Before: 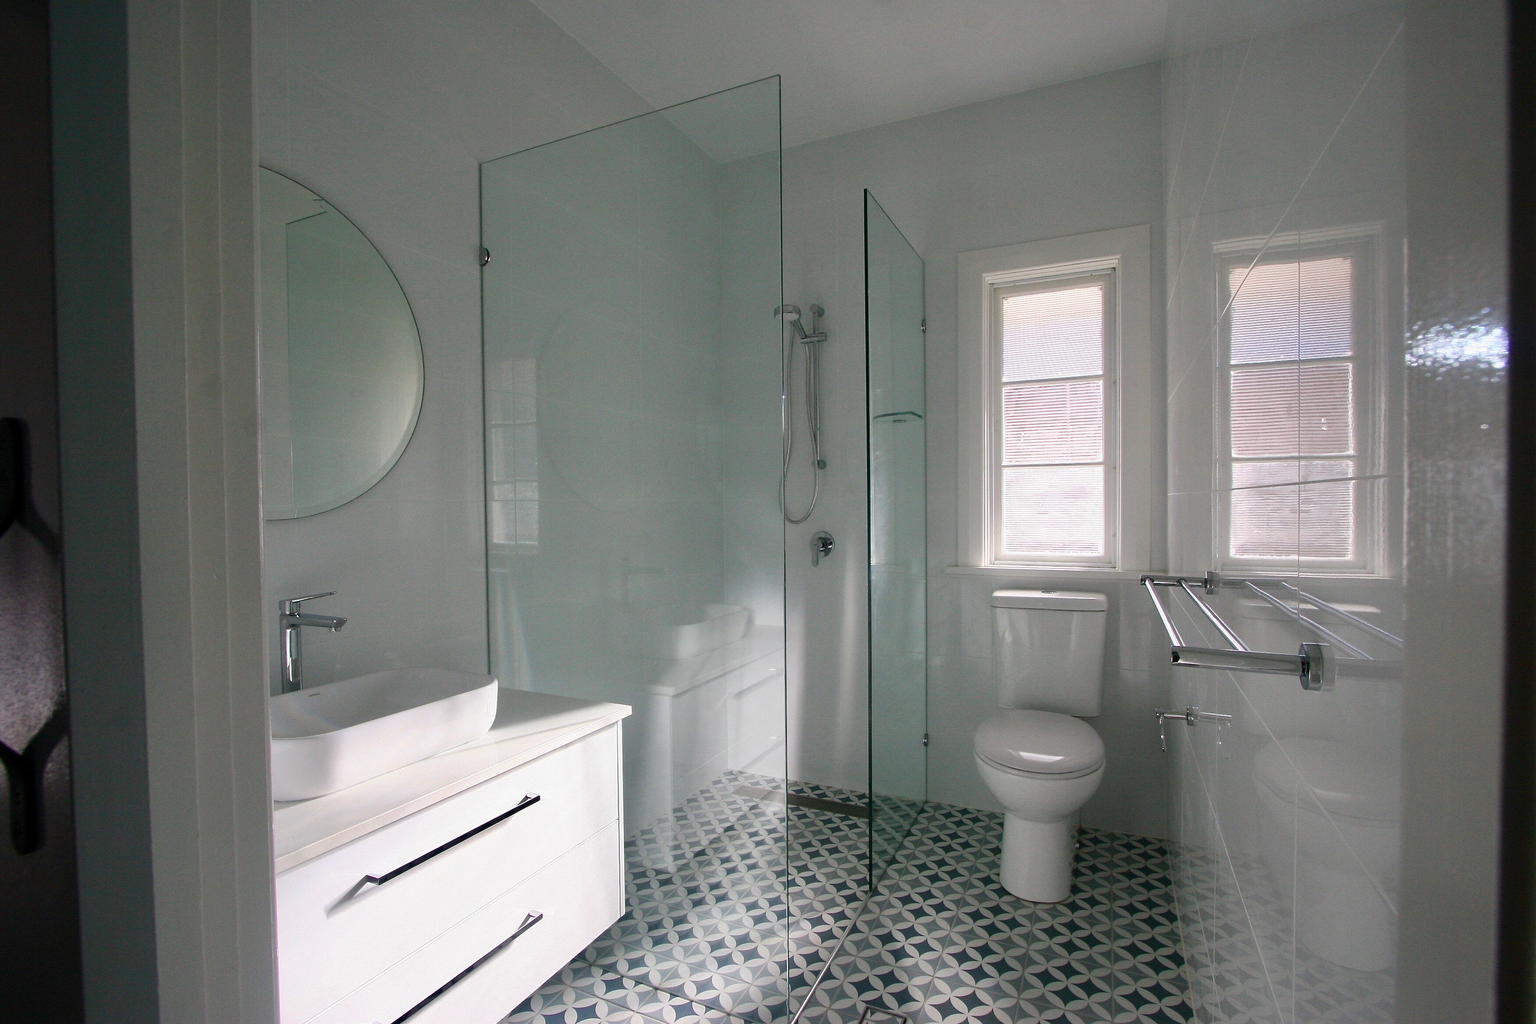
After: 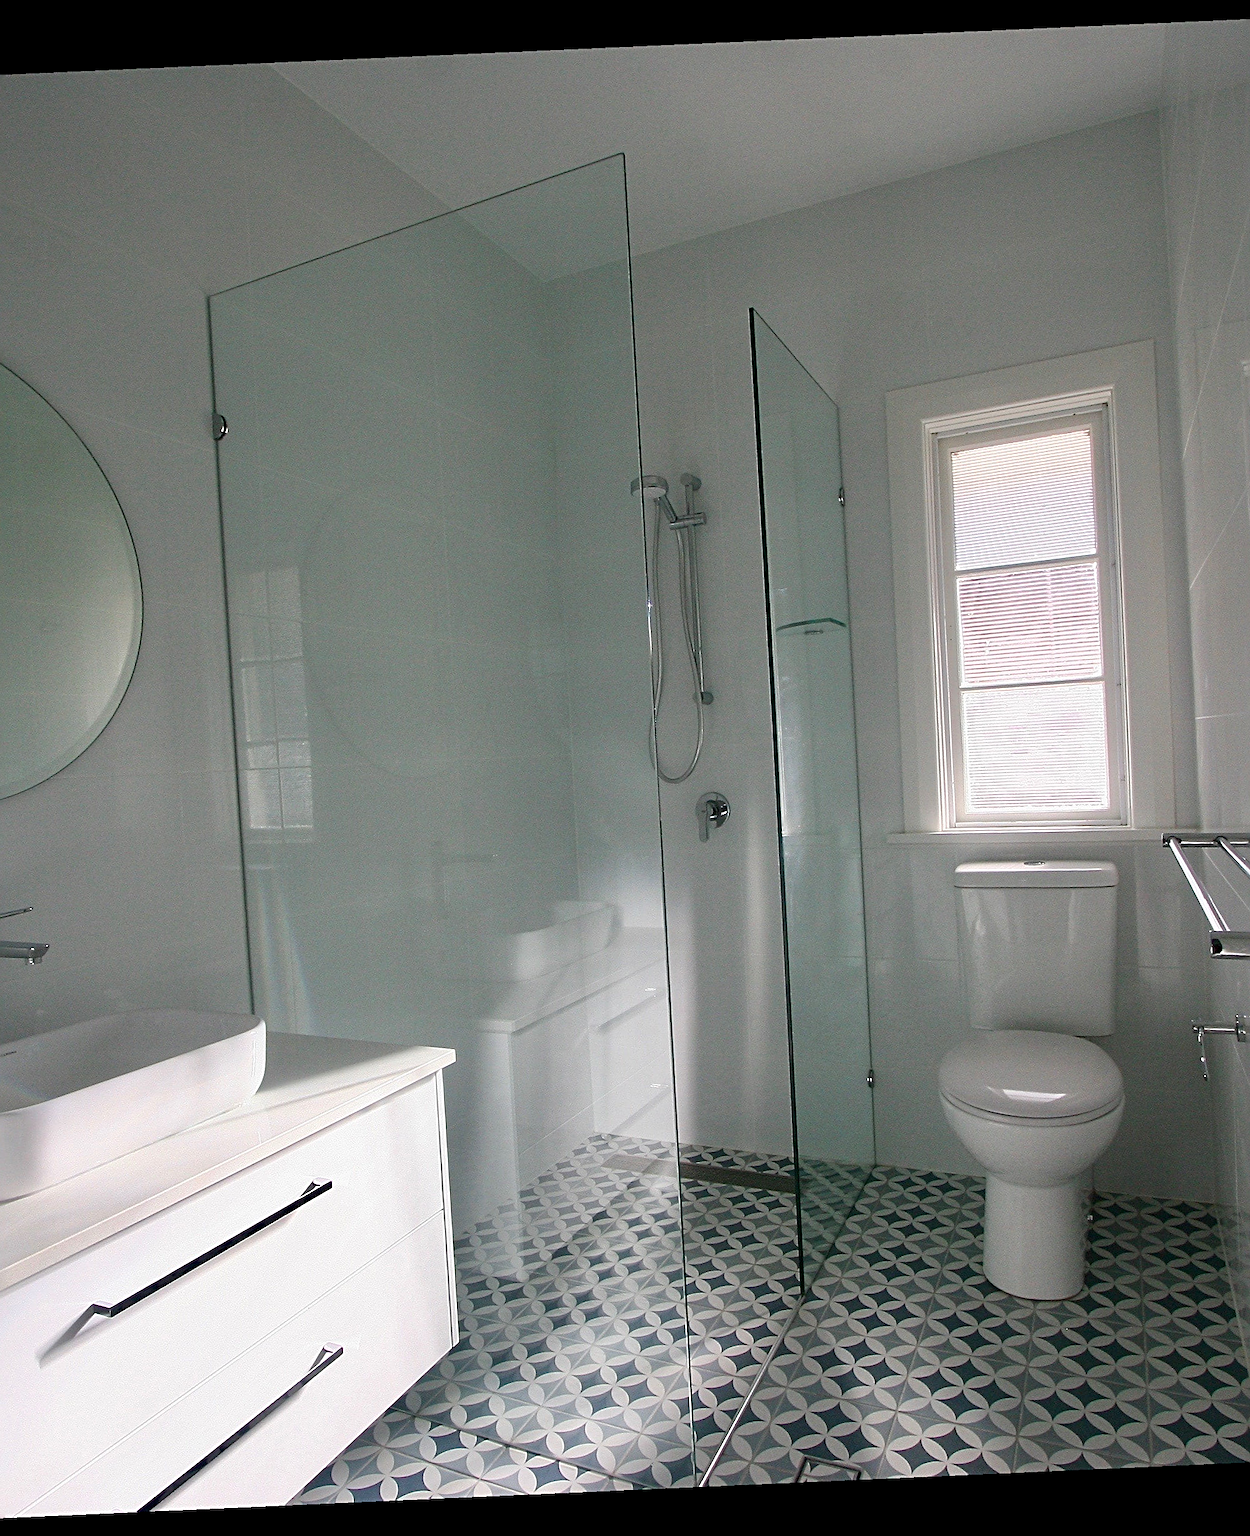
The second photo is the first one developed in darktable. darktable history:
sharpen: radius 3.119
crop: left 21.496%, right 22.254%
rotate and perspective: rotation -2.56°, automatic cropping off
